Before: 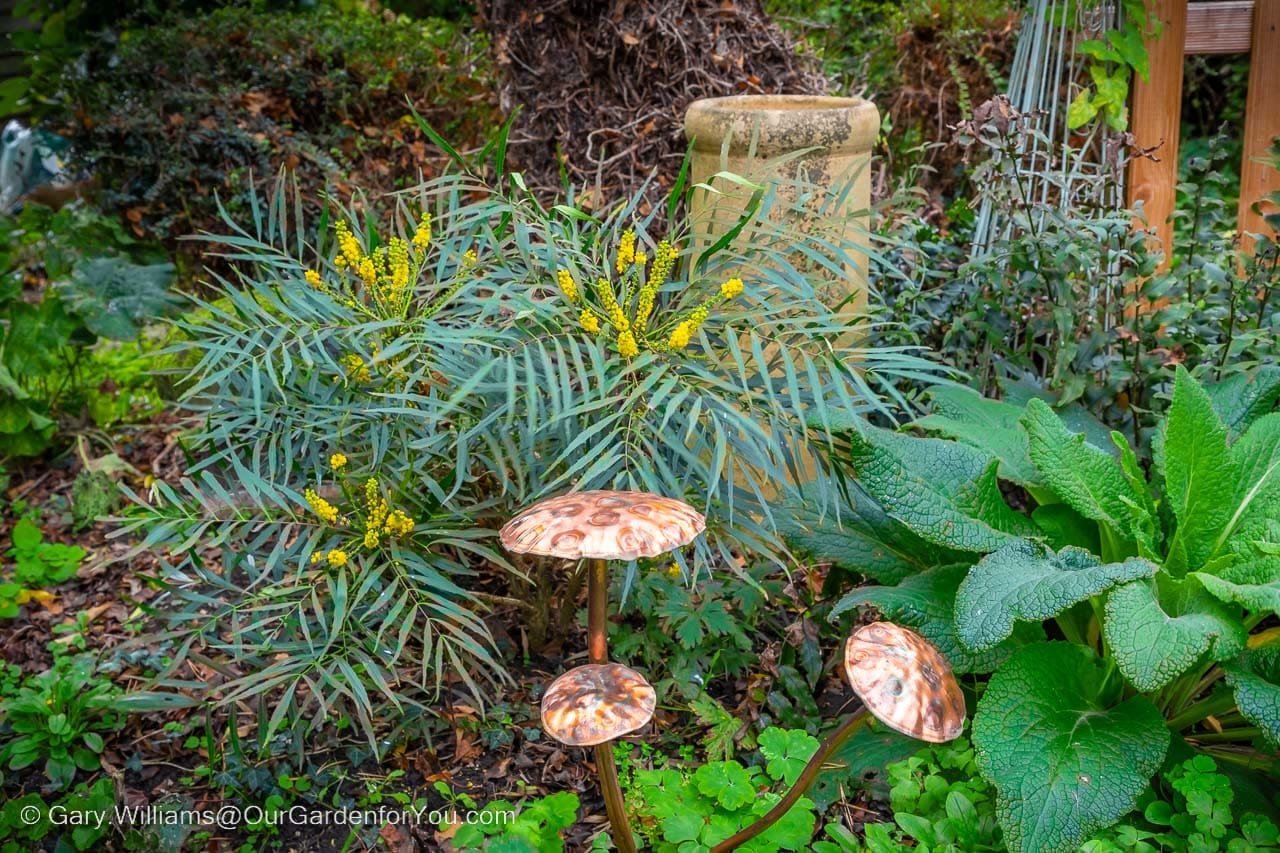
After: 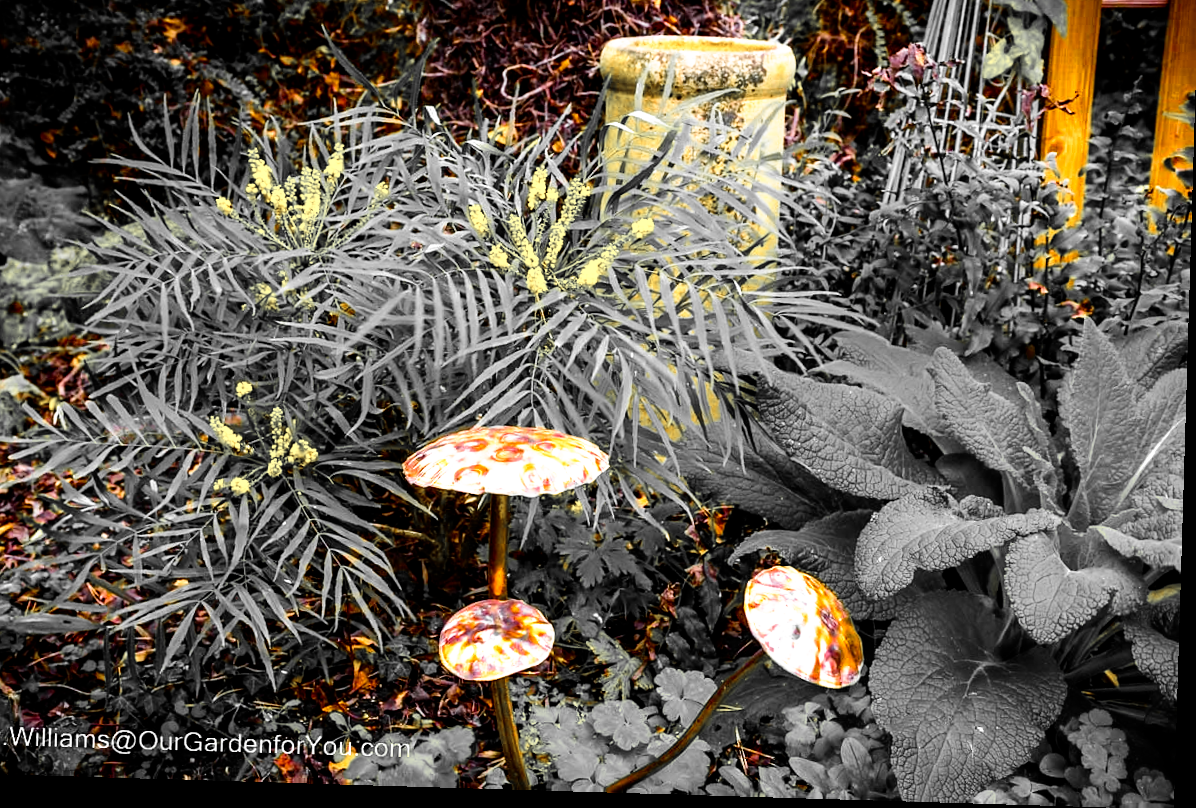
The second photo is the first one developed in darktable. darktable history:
white balance: red 0.98, blue 1.034
color zones: curves: ch0 [(0, 0.447) (0.184, 0.543) (0.323, 0.476) (0.429, 0.445) (0.571, 0.443) (0.714, 0.451) (0.857, 0.452) (1, 0.447)]; ch1 [(0, 0.464) (0.176, 0.46) (0.287, 0.177) (0.429, 0.002) (0.571, 0) (0.714, 0) (0.857, 0) (1, 0.464)], mix 20%
color balance rgb: linear chroma grading › global chroma 42%, perceptual saturation grading › global saturation 42%, global vibrance 33%
crop and rotate: left 8.262%, top 9.226%
tone equalizer: -8 EV -0.75 EV, -7 EV -0.7 EV, -6 EV -0.6 EV, -5 EV -0.4 EV, -3 EV 0.4 EV, -2 EV 0.6 EV, -1 EV 0.7 EV, +0 EV 0.75 EV, edges refinement/feathering 500, mask exposure compensation -1.57 EV, preserve details no
filmic rgb: black relative exposure -8.7 EV, white relative exposure 2.7 EV, threshold 3 EV, target black luminance 0%, hardness 6.25, latitude 75%, contrast 1.325, highlights saturation mix -5%, preserve chrominance no, color science v5 (2021), iterations of high-quality reconstruction 0, enable highlight reconstruction true
rotate and perspective: rotation 1.72°, automatic cropping off
